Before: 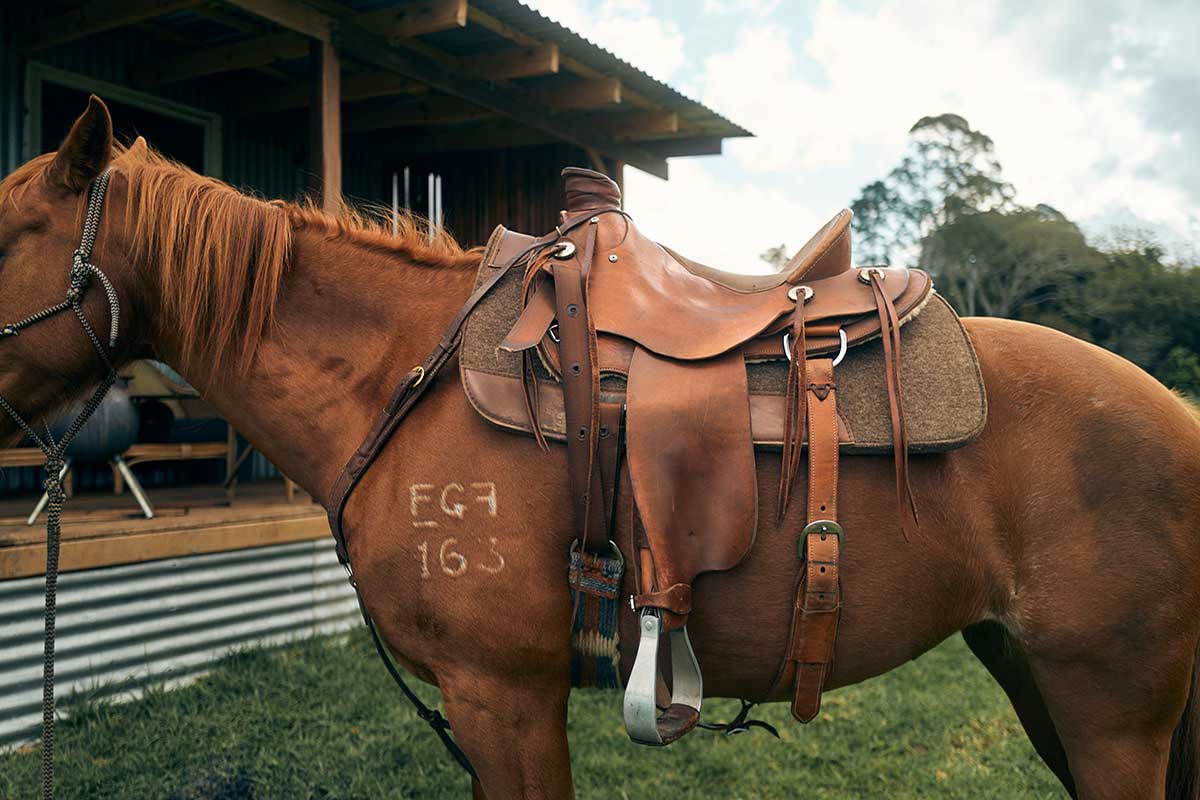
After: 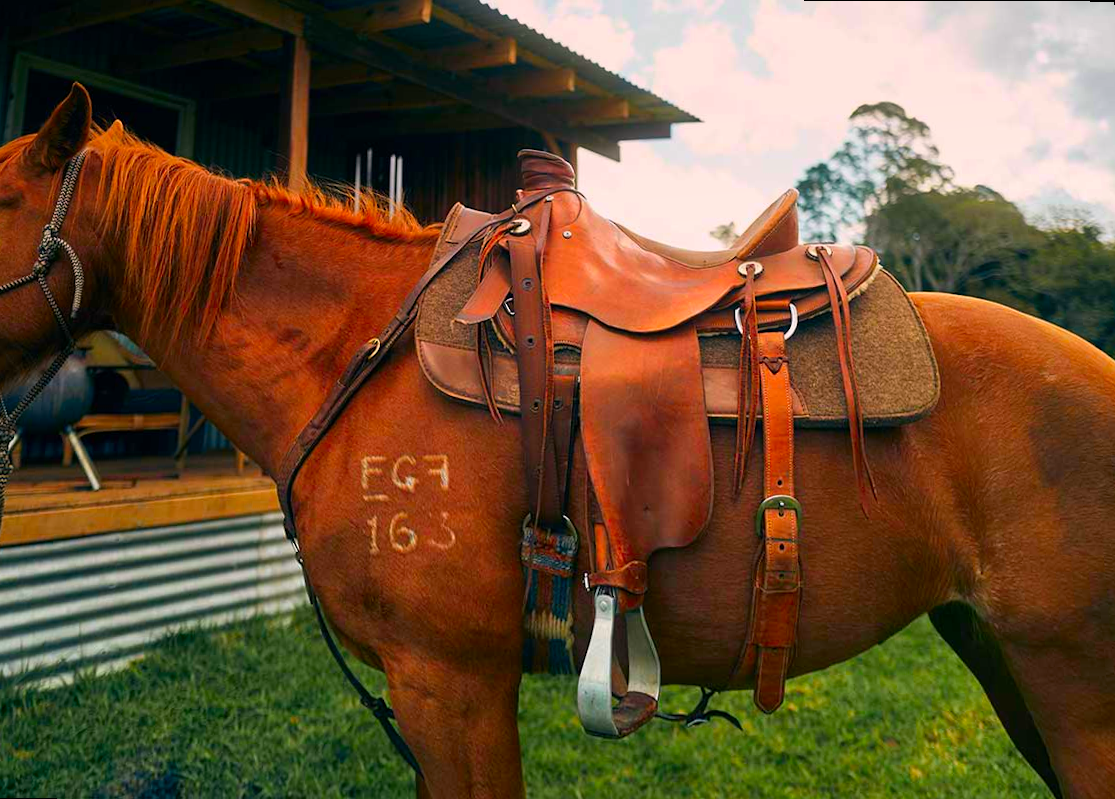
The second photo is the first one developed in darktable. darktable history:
color correction: saturation 1.8
rotate and perspective: rotation 0.215°, lens shift (vertical) -0.139, crop left 0.069, crop right 0.939, crop top 0.002, crop bottom 0.996
graduated density: density 0.38 EV, hardness 21%, rotation -6.11°, saturation 32%
